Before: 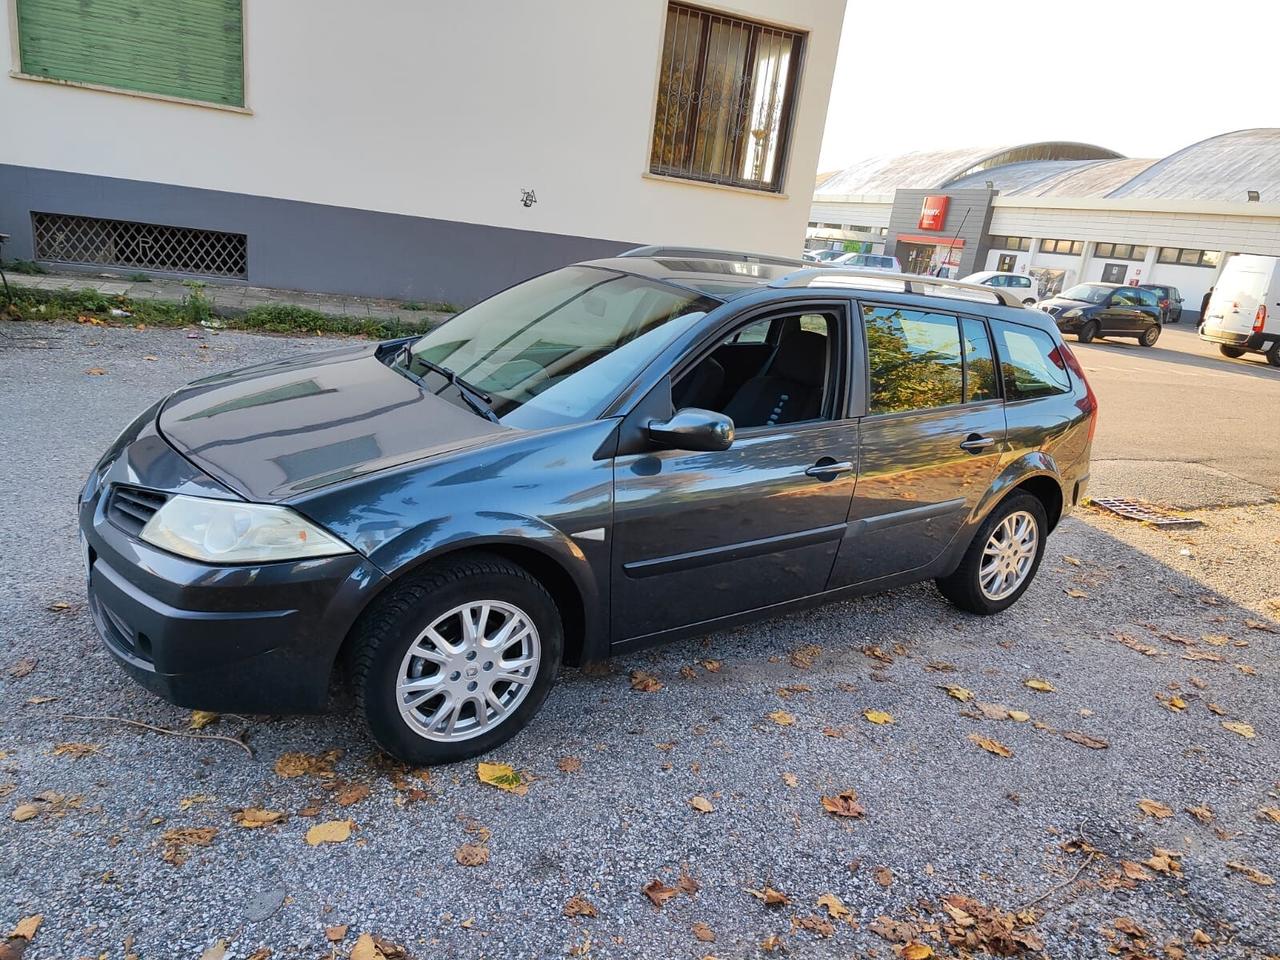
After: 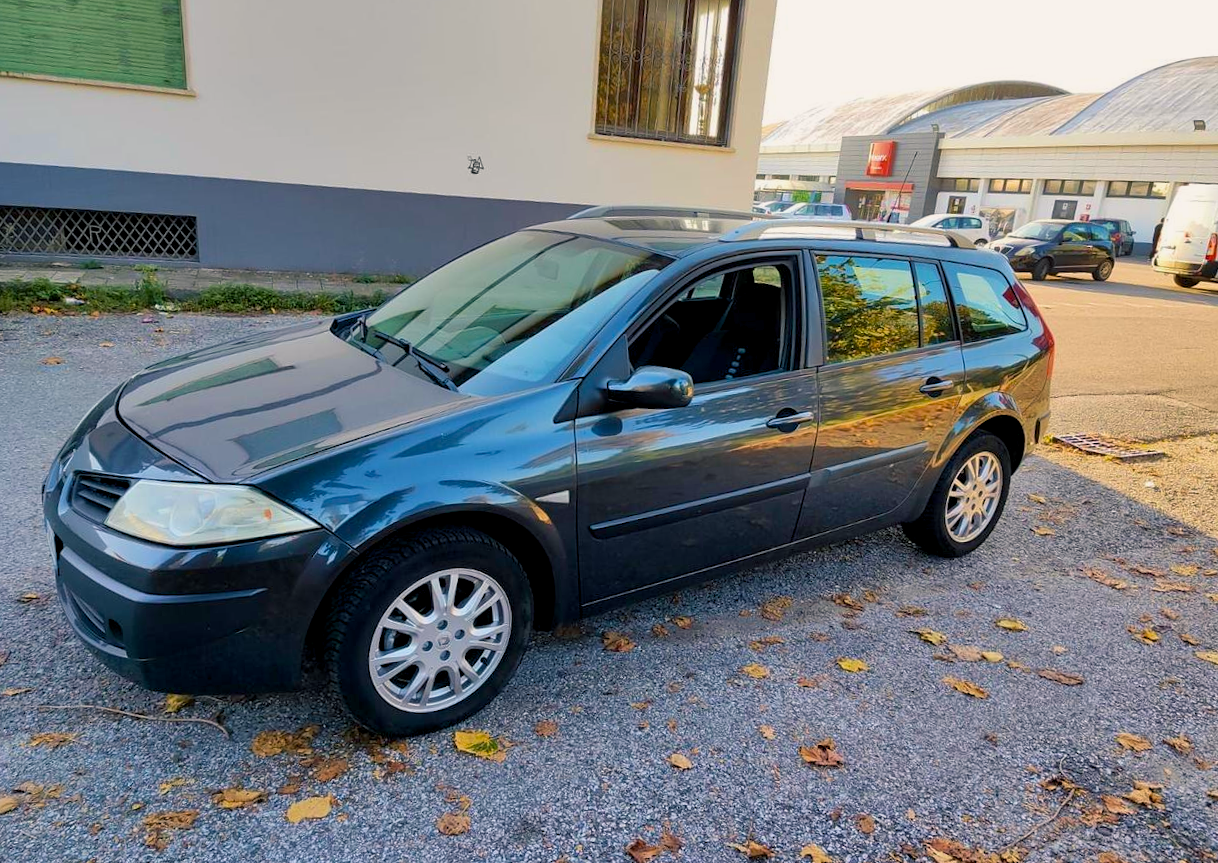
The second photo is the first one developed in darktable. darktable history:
color balance rgb: shadows lift › chroma 2%, shadows lift › hue 217.2°, power › hue 60°, highlights gain › chroma 1%, highlights gain › hue 69.6°, global offset › luminance -0.5%, perceptual saturation grading › global saturation 15%, global vibrance 15%
white balance: emerald 1
velvia: on, module defaults
crop: left 1.743%, right 0.268%, bottom 2.011%
exposure: exposure -0.153 EV, compensate highlight preservation false
rotate and perspective: rotation -3°, crop left 0.031, crop right 0.968, crop top 0.07, crop bottom 0.93
